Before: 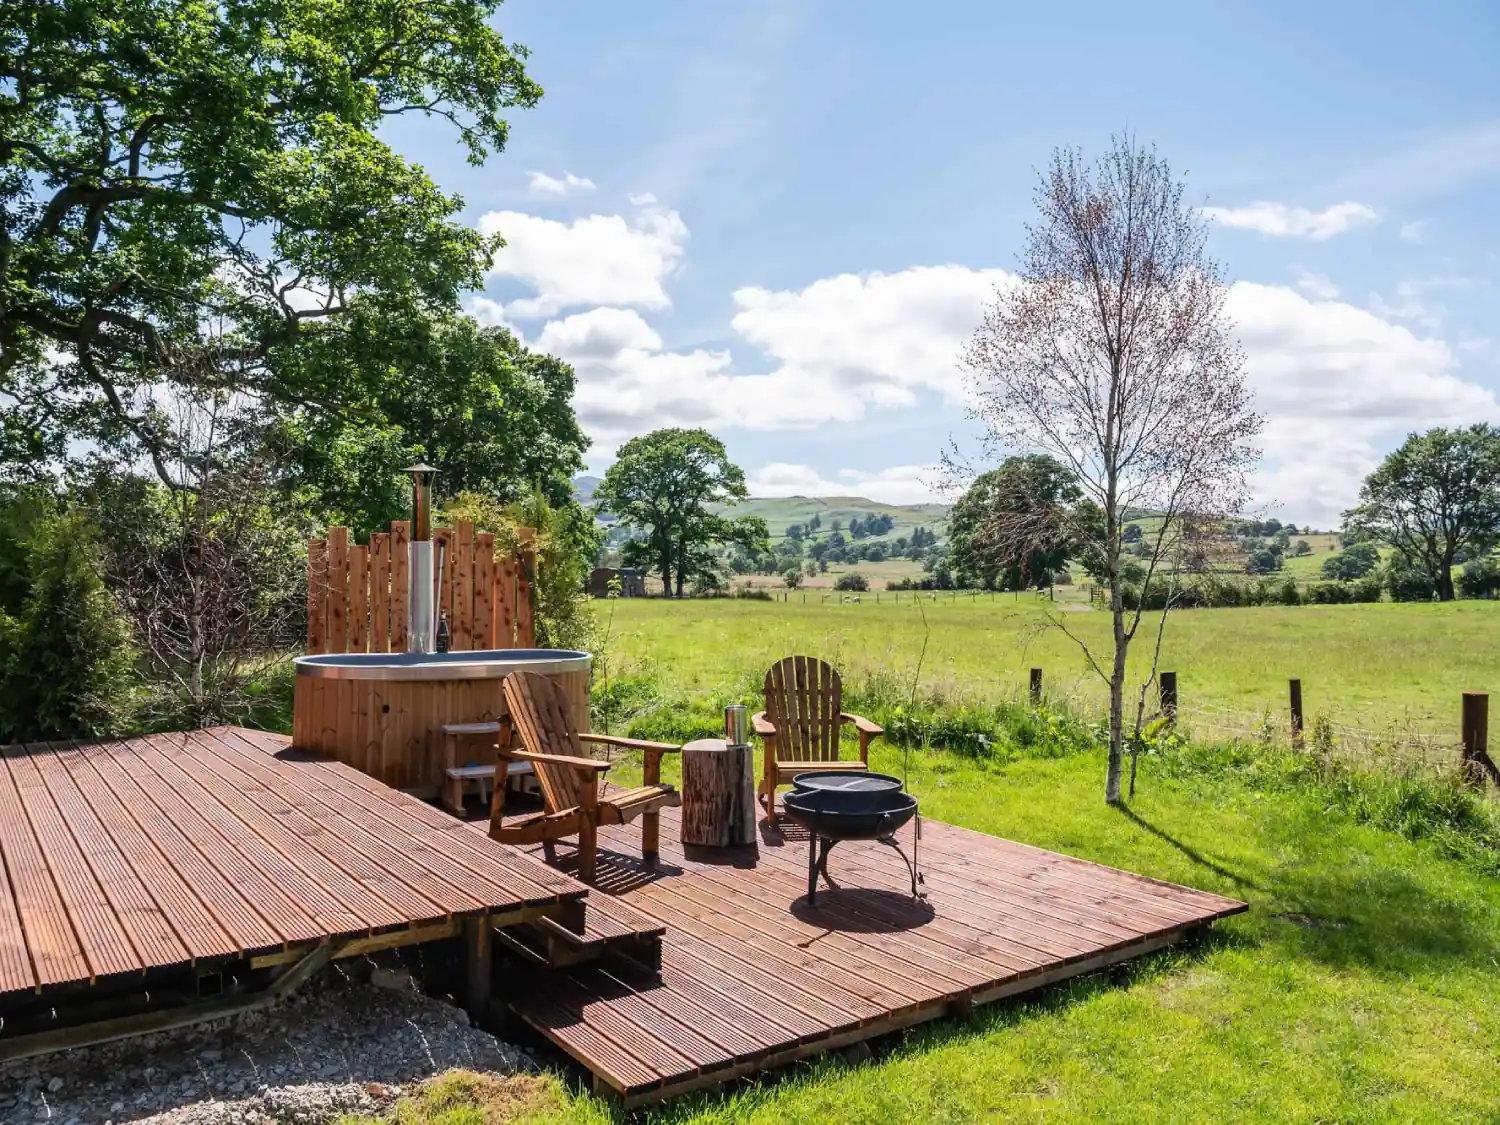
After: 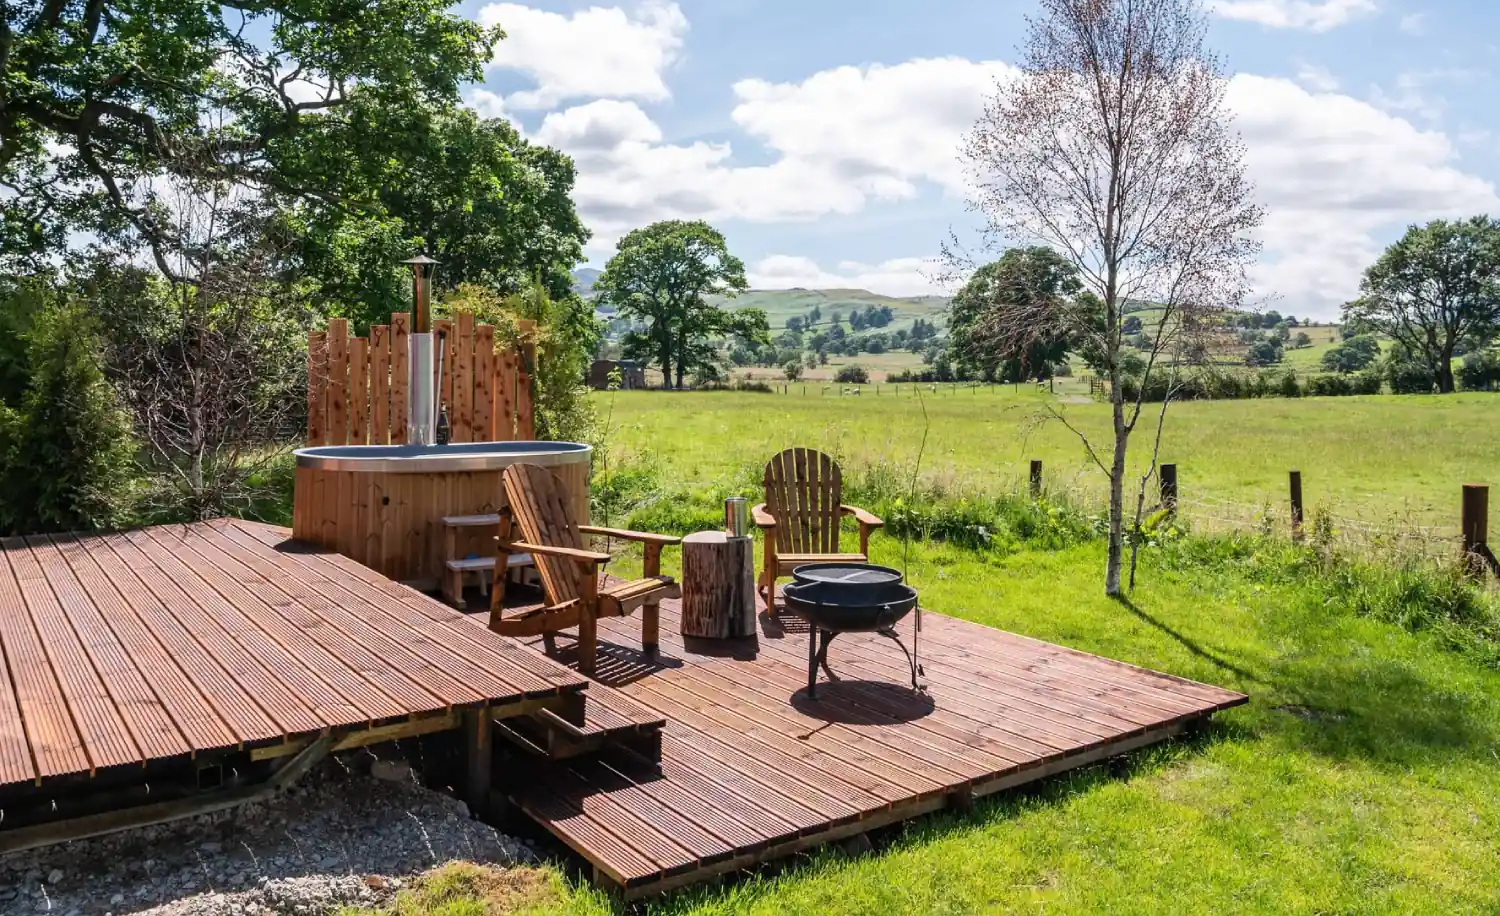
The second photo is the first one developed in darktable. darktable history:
crop and rotate: top 18.507%
tone equalizer: on, module defaults
